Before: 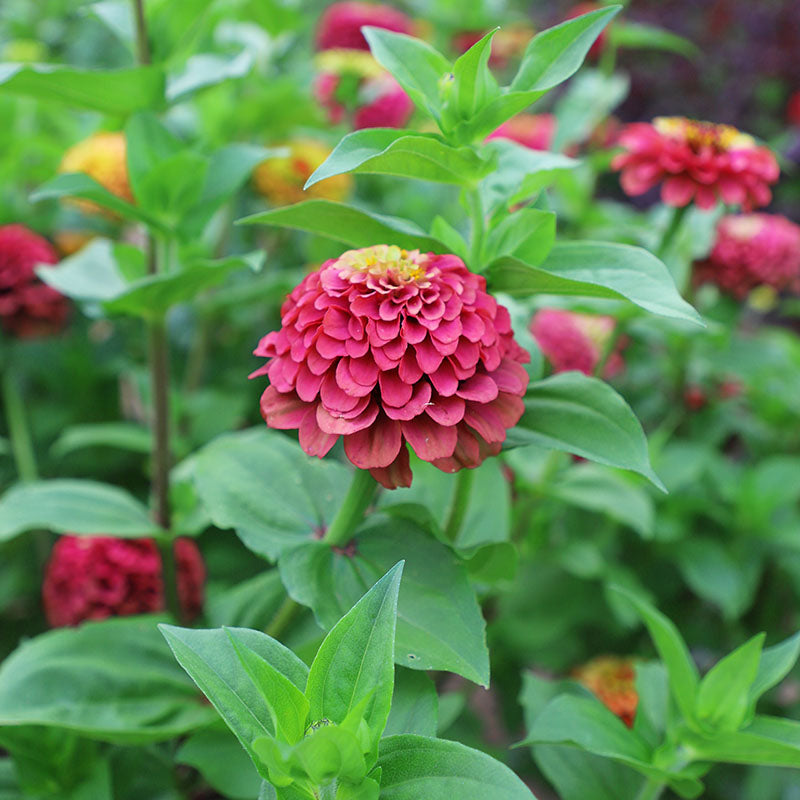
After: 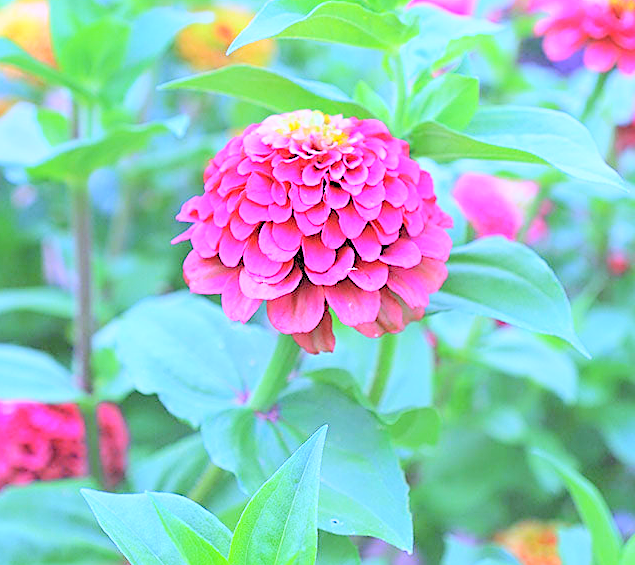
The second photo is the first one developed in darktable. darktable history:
crop: left 9.712%, top 16.928%, right 10.845%, bottom 12.332%
contrast brightness saturation: contrast 0.1, brightness 0.3, saturation 0.14
sharpen: on, module defaults
white balance: red 0.98, blue 1.61
levels: levels [0.072, 0.414, 0.976]
